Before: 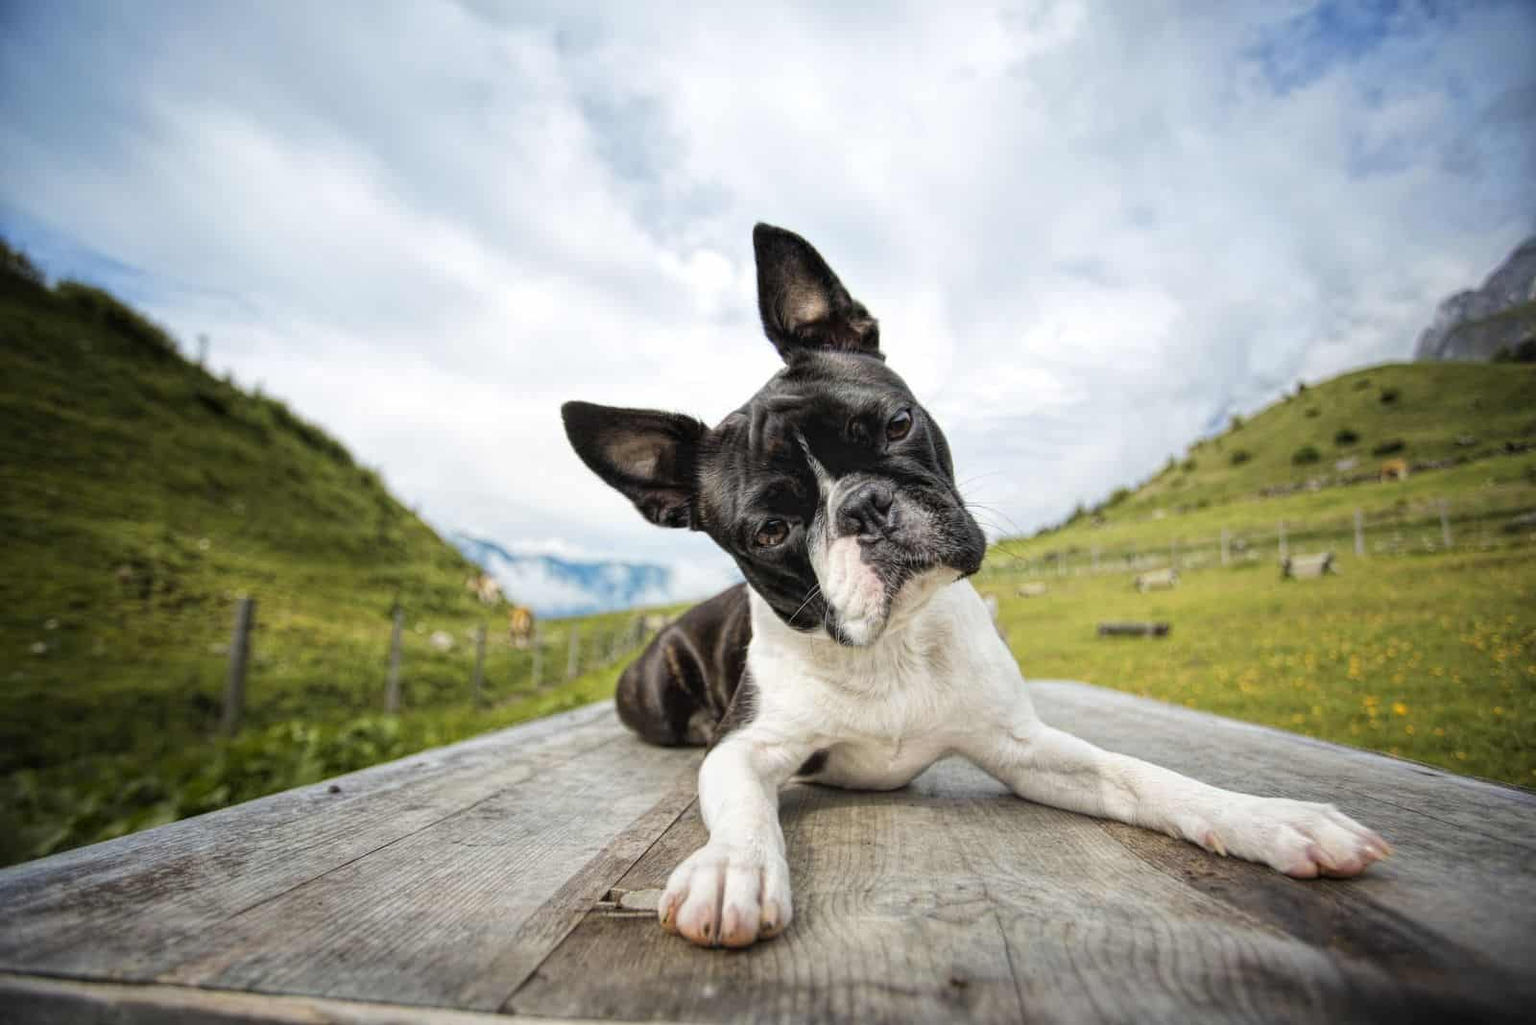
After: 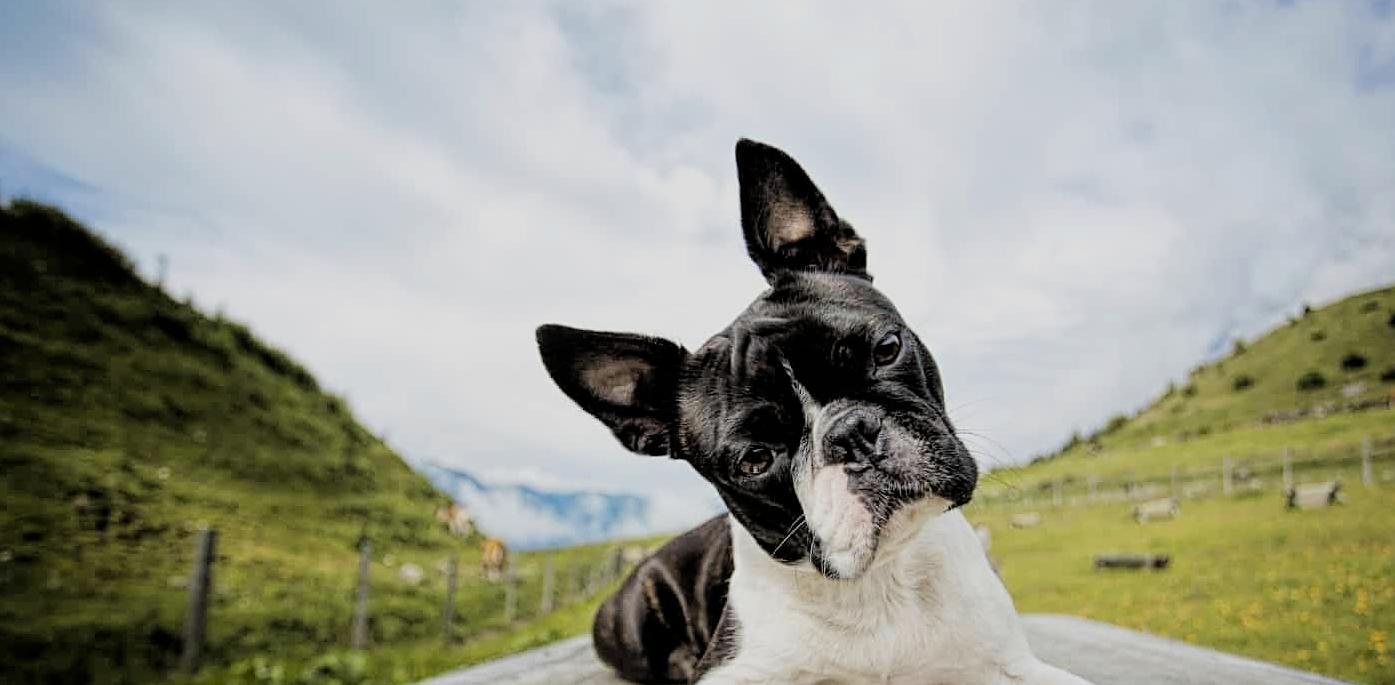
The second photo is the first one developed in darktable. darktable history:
sharpen: on, module defaults
filmic rgb: black relative exposure -5.02 EV, white relative exposure 3.98 EV, hardness 2.89, contrast 1.096, highlights saturation mix -18.73%
crop: left 3.119%, top 8.855%, right 9.637%, bottom 26.976%
